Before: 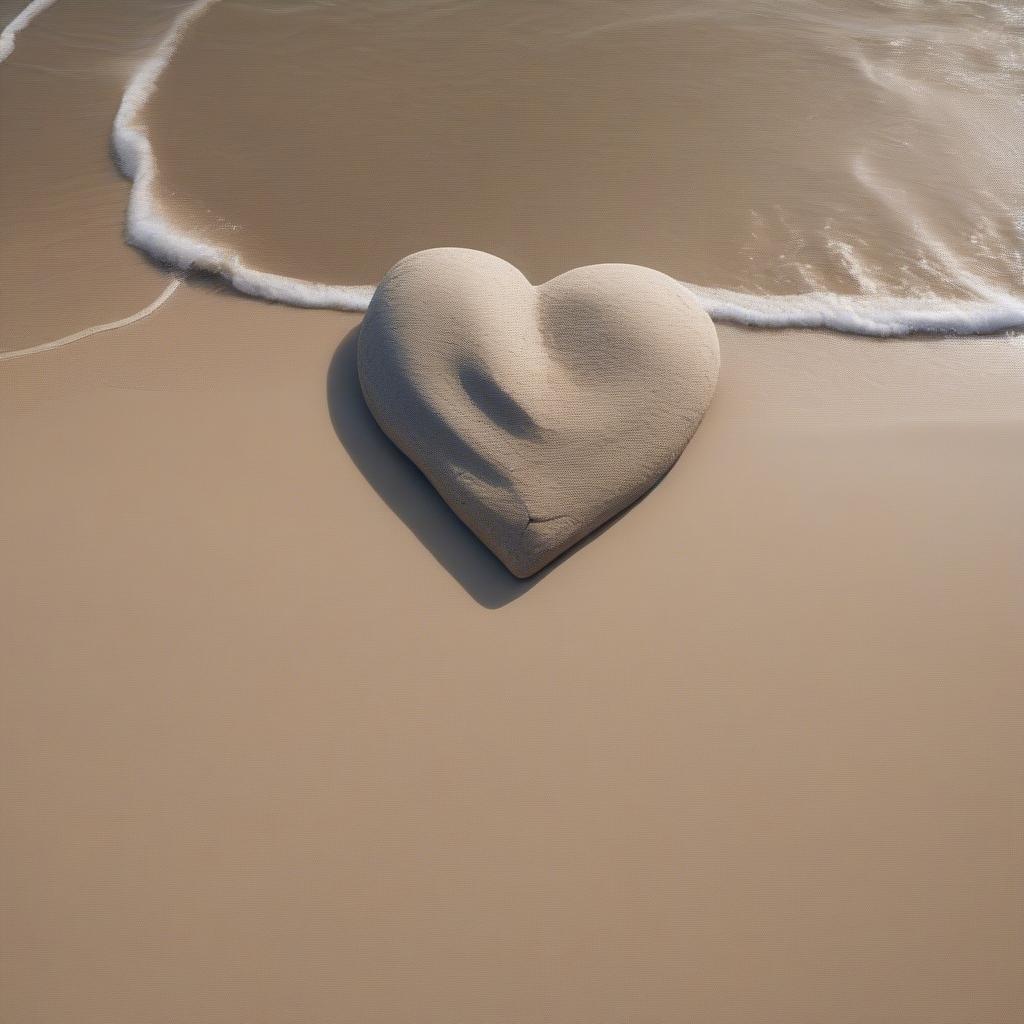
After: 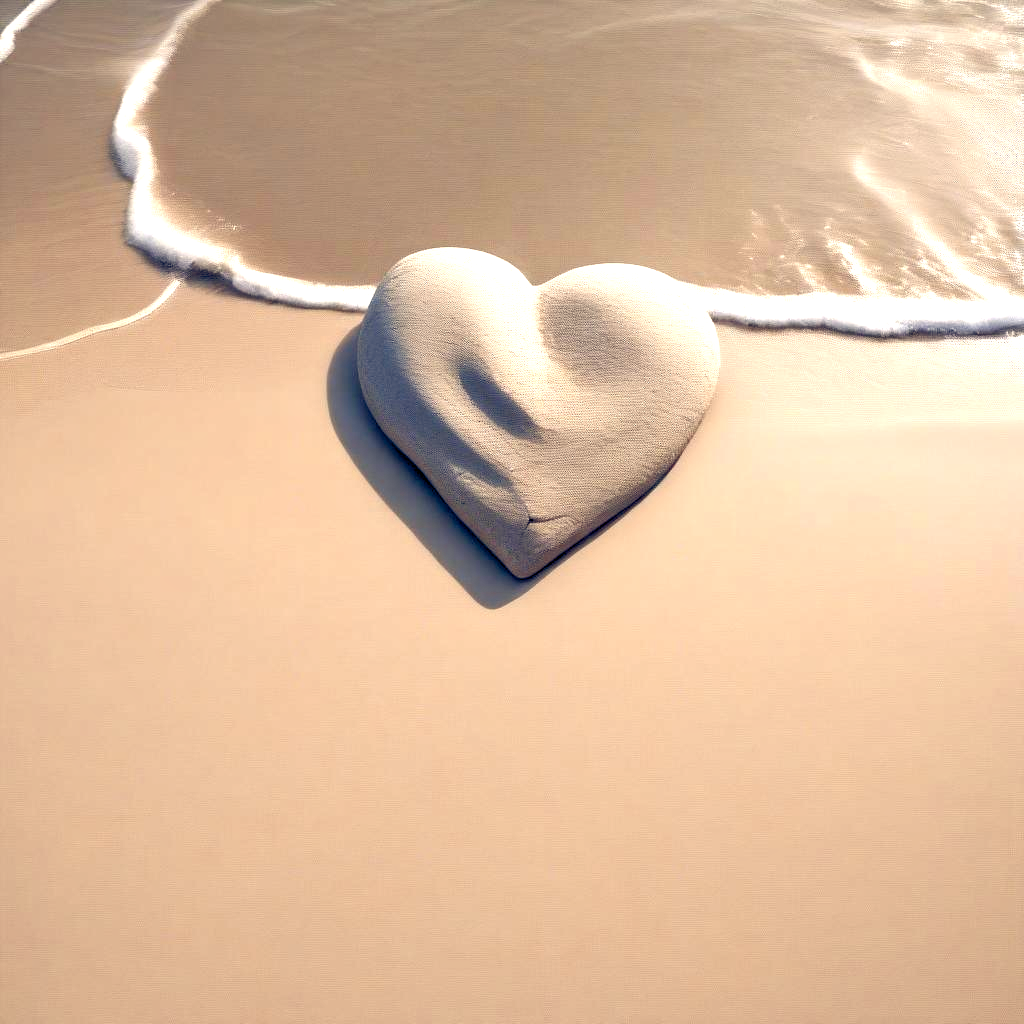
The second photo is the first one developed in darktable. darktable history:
color balance rgb: highlights gain › chroma 2.986%, highlights gain › hue 75.63°, global offset › luminance -0.27%, global offset › chroma 0.303%, global offset › hue 259.62°, linear chroma grading › global chroma 1.193%, linear chroma grading › mid-tones -0.74%, perceptual saturation grading › global saturation 20%, perceptual saturation grading › highlights -25.081%, perceptual saturation grading › shadows 24.059%
tone equalizer: -8 EV -0.761 EV, -7 EV -0.685 EV, -6 EV -0.593 EV, -5 EV -0.372 EV, -3 EV 0.367 EV, -2 EV 0.6 EV, -1 EV 0.679 EV, +0 EV 0.731 EV
contrast equalizer: y [[0.511, 0.558, 0.631, 0.632, 0.559, 0.512], [0.5 ×6], [0.507, 0.559, 0.627, 0.644, 0.647, 0.647], [0 ×6], [0 ×6]], mix 0.803
exposure: exposure 0.374 EV, compensate highlight preservation false
